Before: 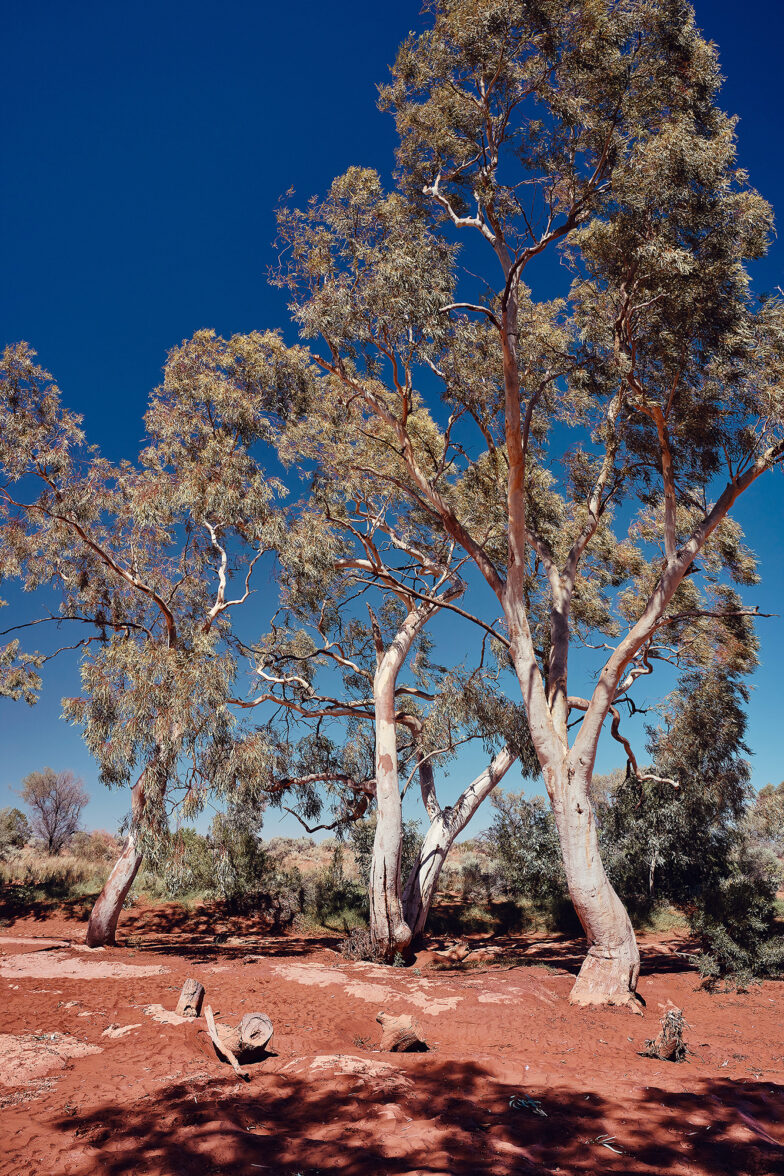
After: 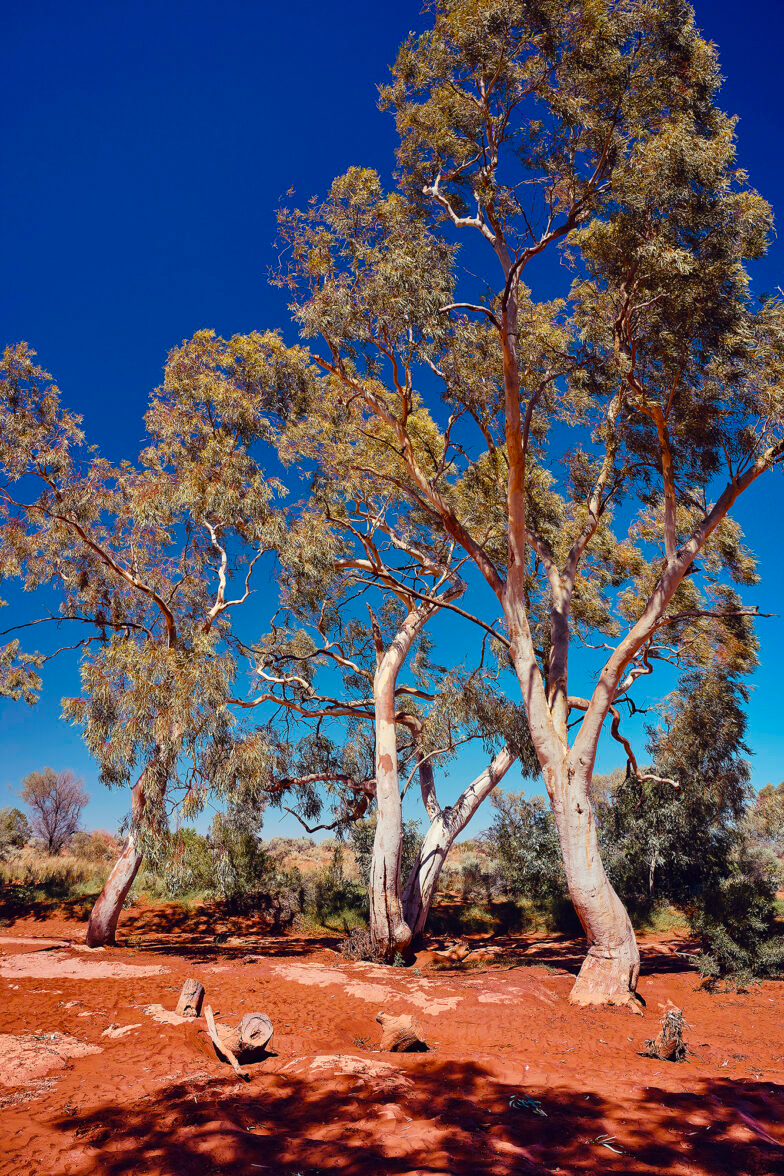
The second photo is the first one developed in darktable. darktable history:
color balance rgb: linear chroma grading › global chroma 42.287%, perceptual saturation grading › global saturation 10.368%
